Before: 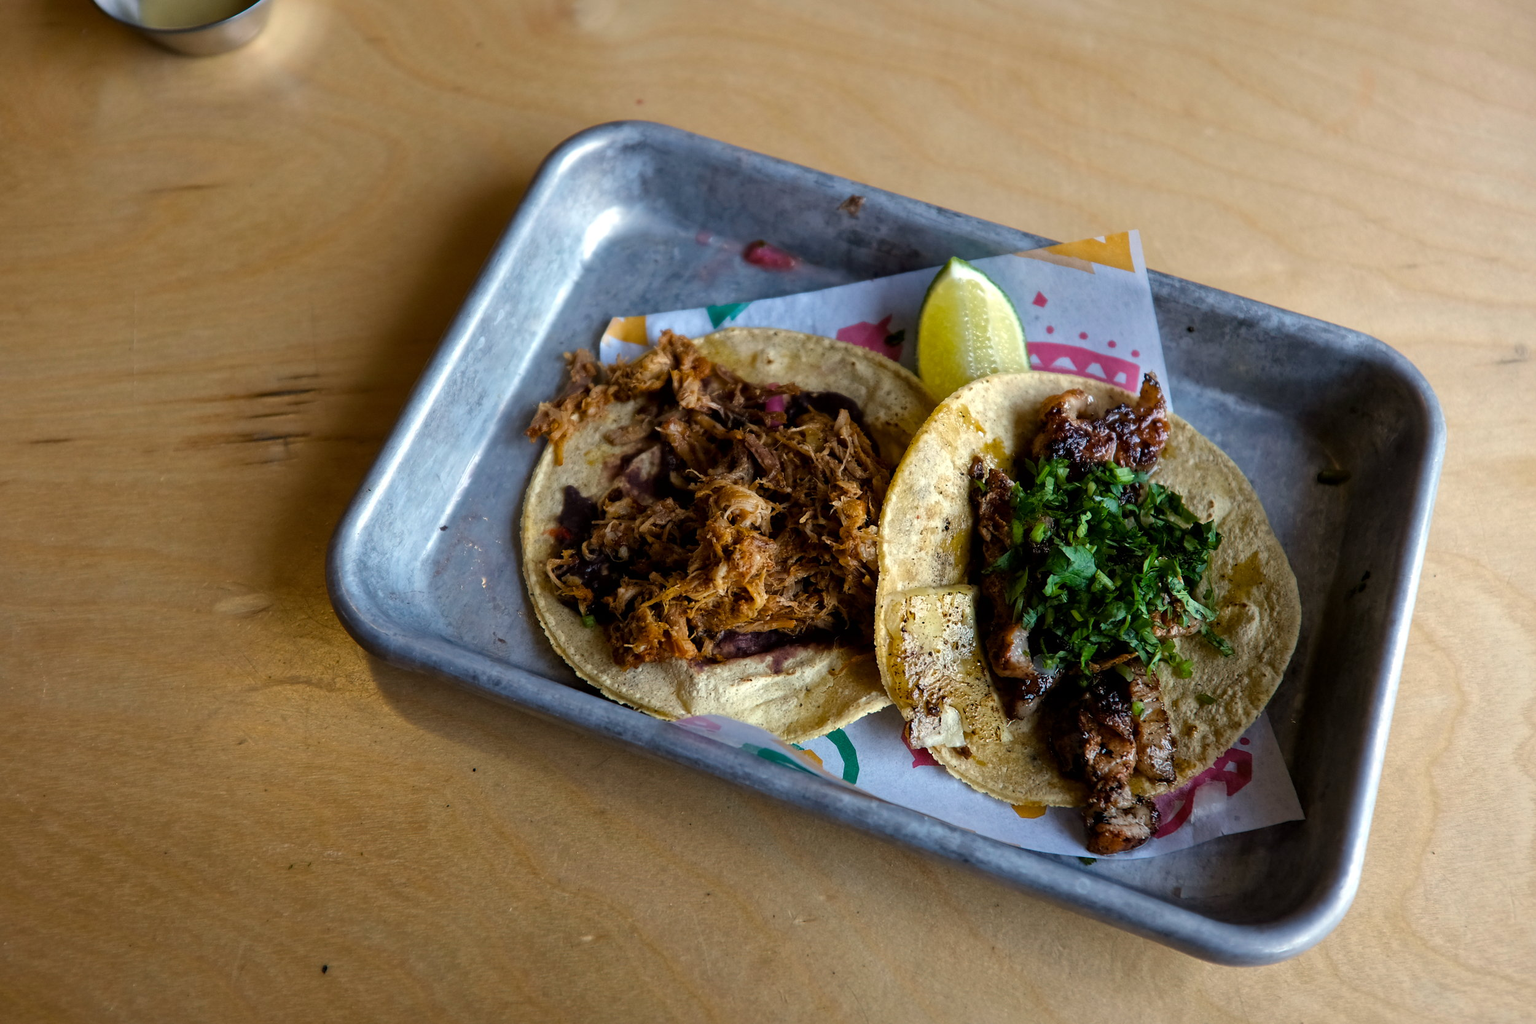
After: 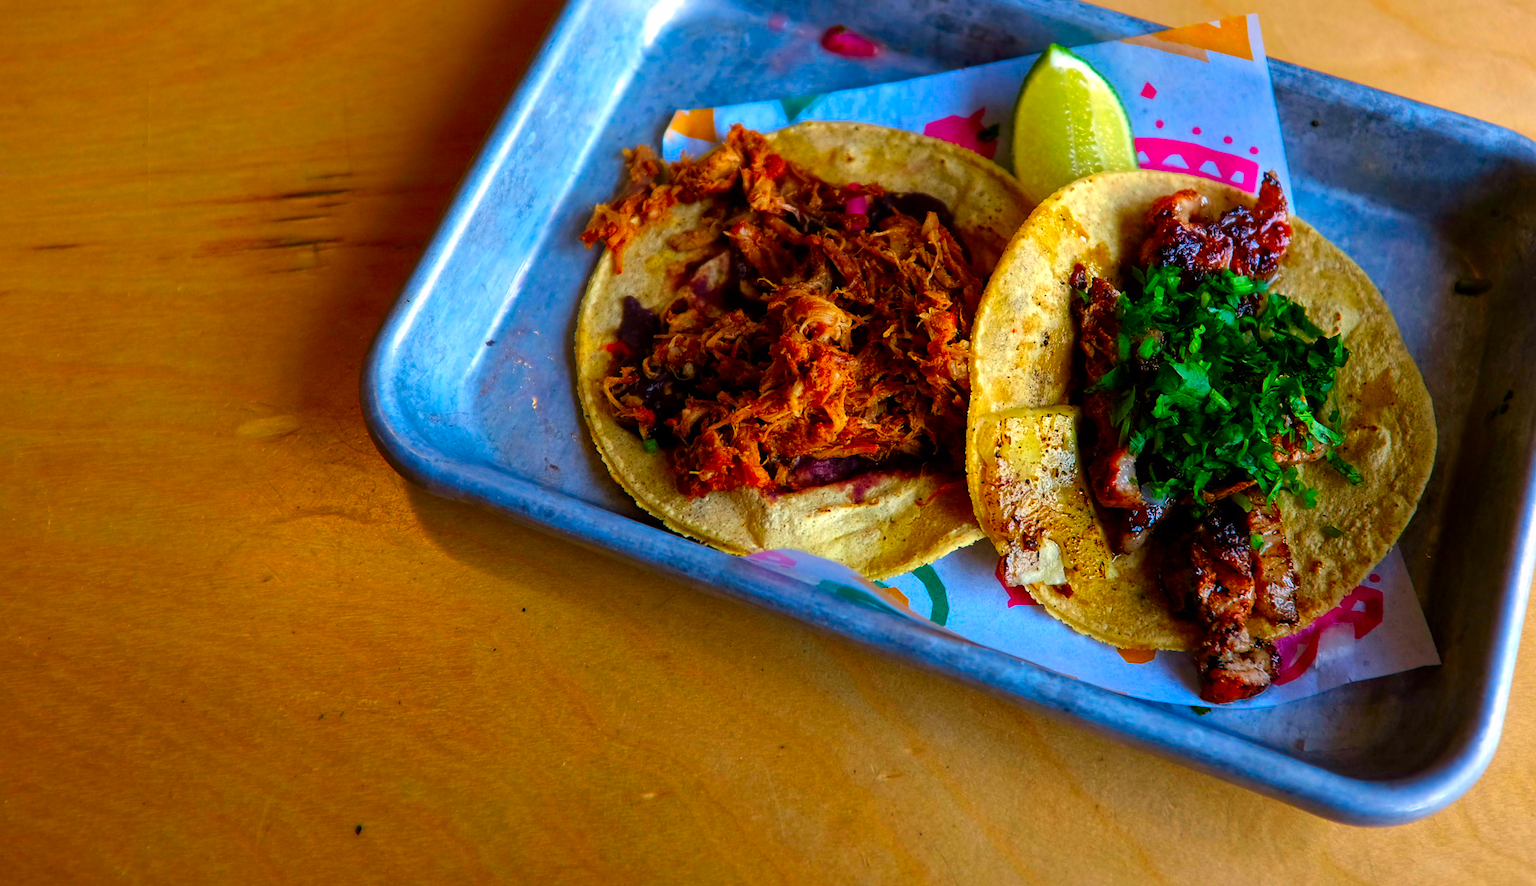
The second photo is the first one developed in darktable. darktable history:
crop: top 21.282%, right 9.413%, bottom 0.275%
color correction: highlights a* 1.58, highlights b* -1.7, saturation 2.5
tone equalizer: edges refinement/feathering 500, mask exposure compensation -1.57 EV, preserve details guided filter
